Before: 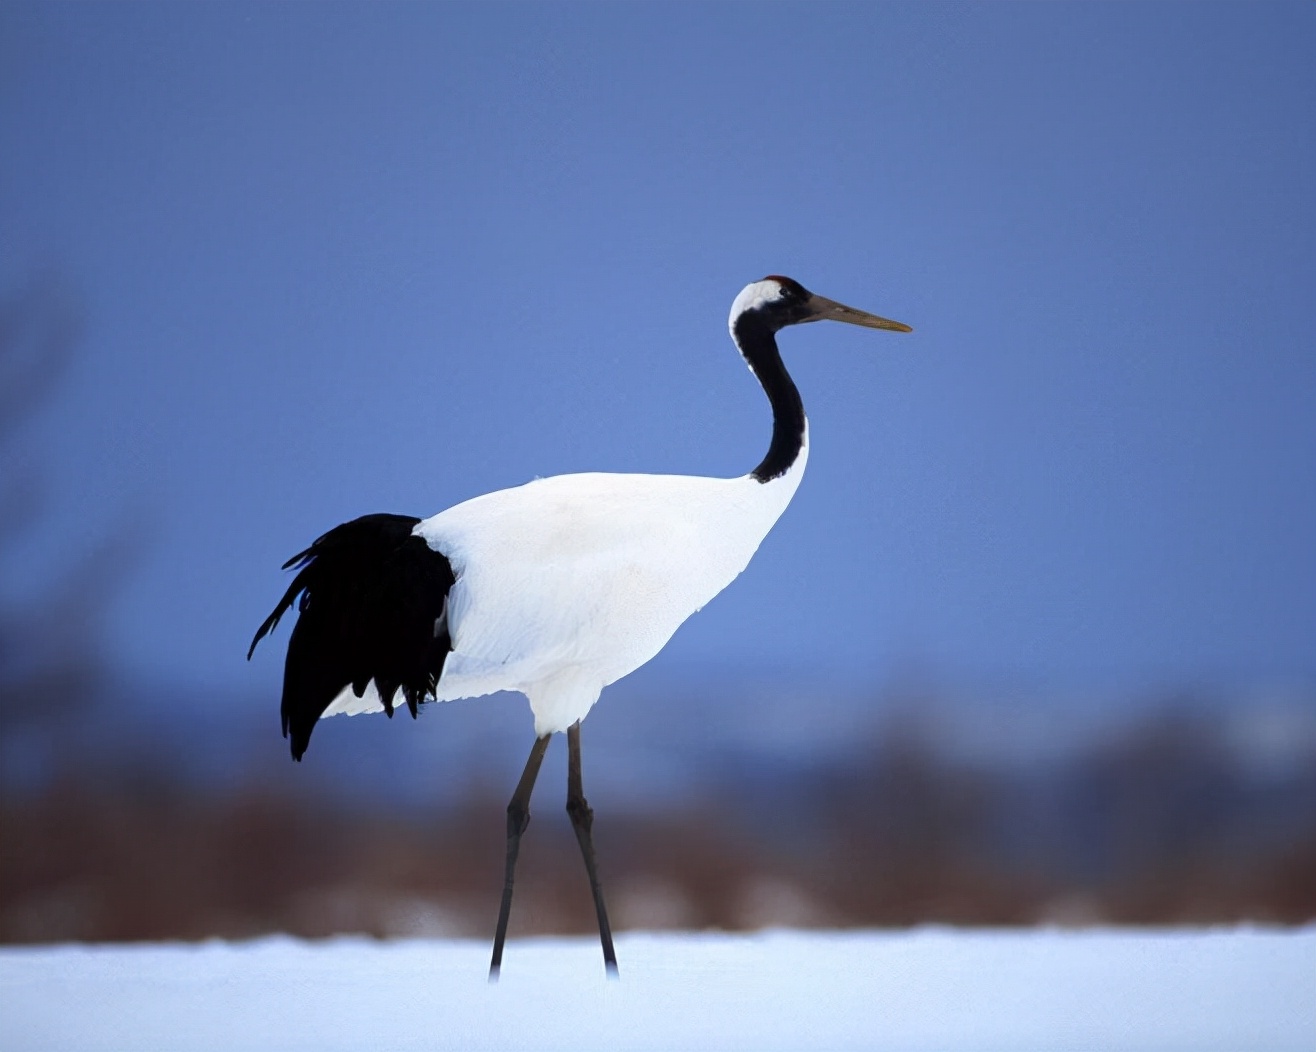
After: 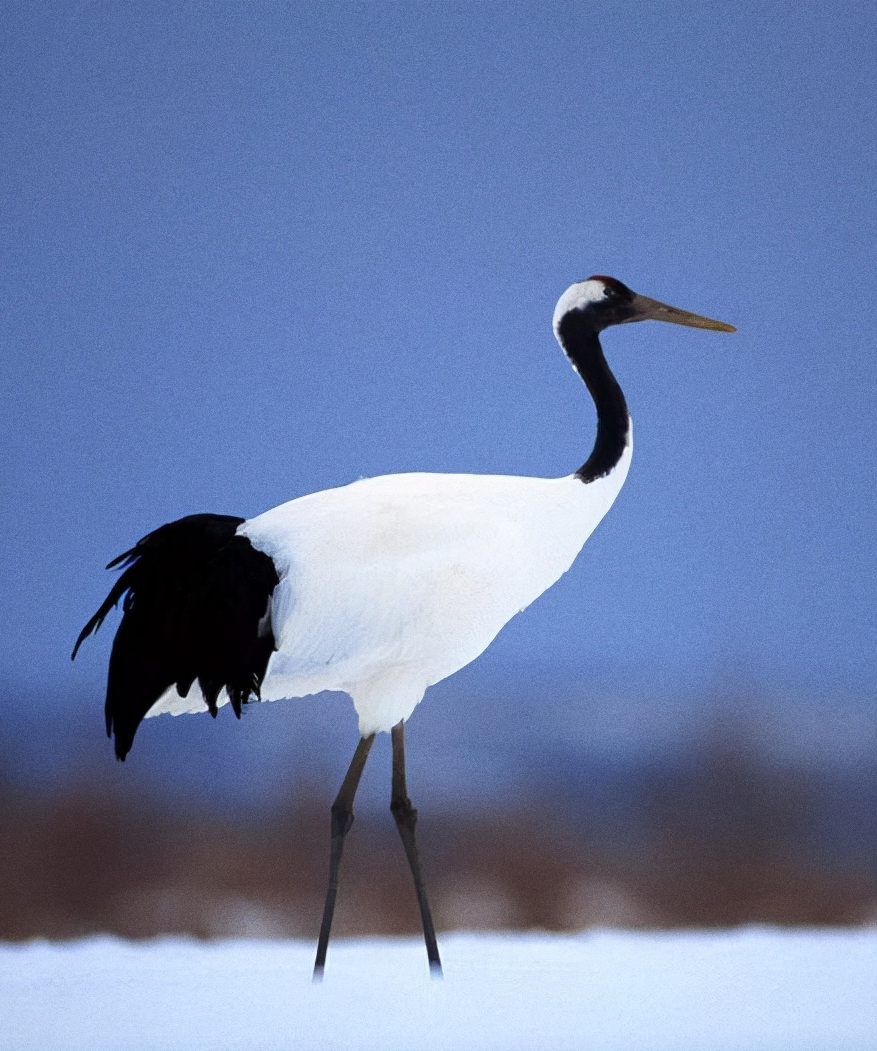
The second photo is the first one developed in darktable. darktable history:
crop and rotate: left 13.409%, right 19.924%
grain: coarseness 0.47 ISO
